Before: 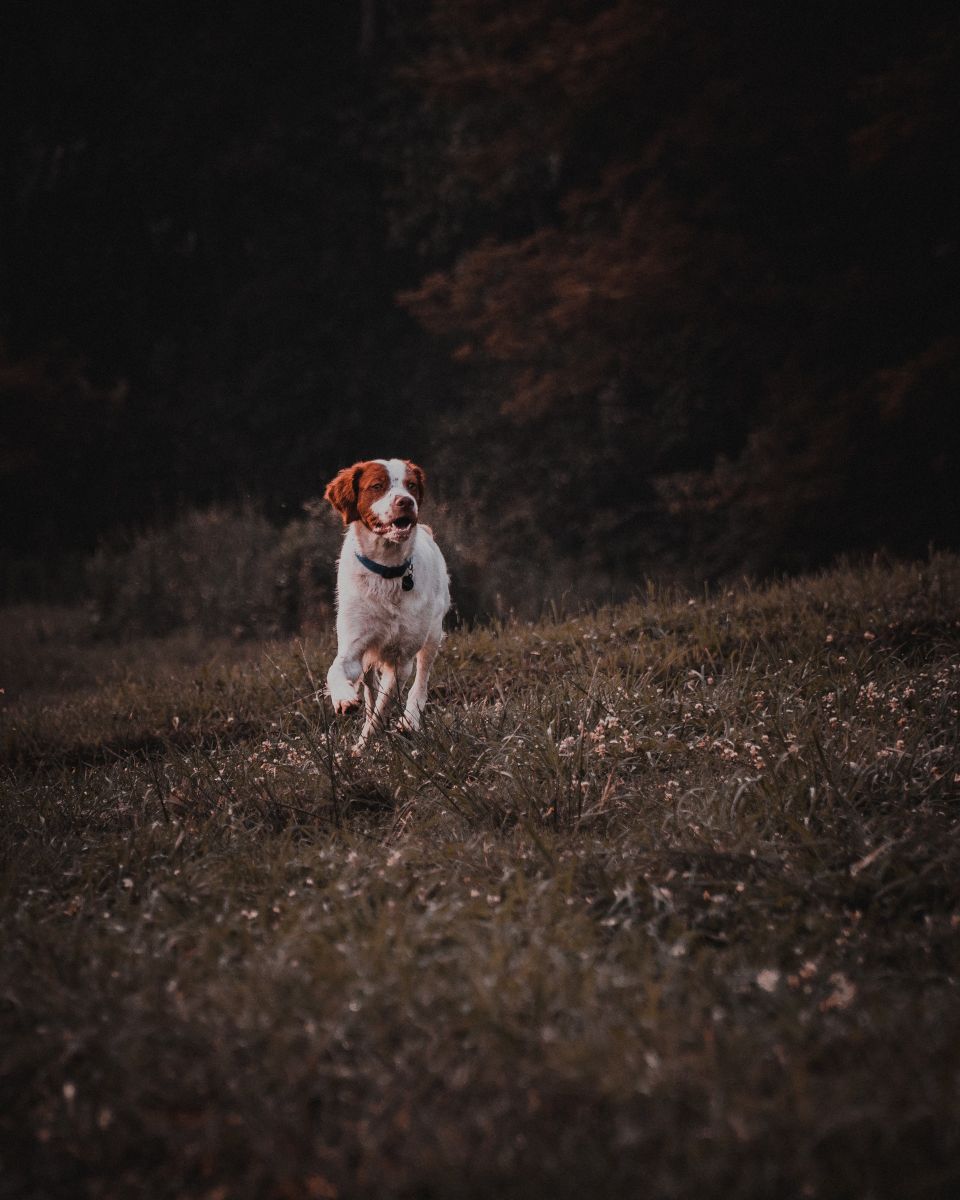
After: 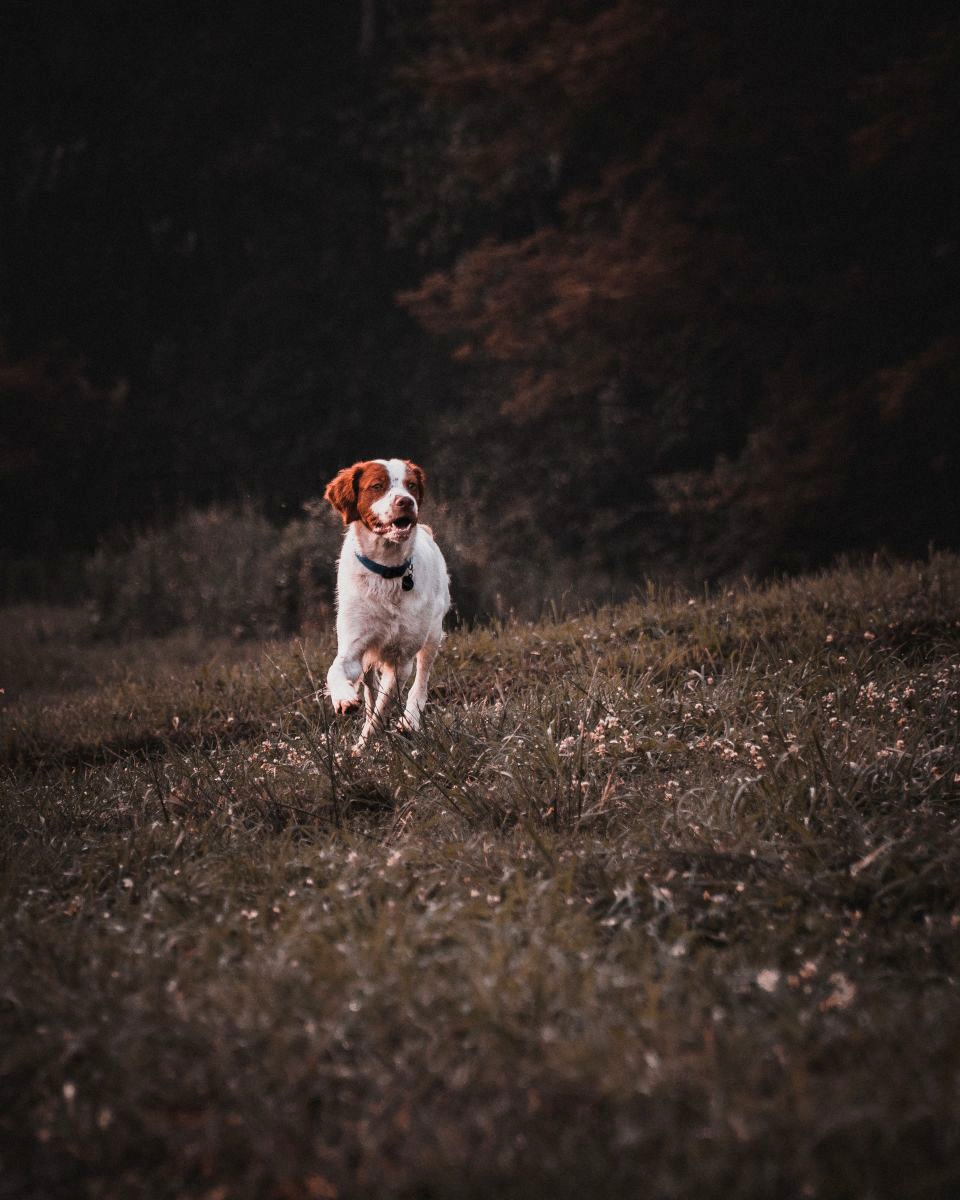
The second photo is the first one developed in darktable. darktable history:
exposure: black level correction 0.001, exposure 0.5 EV, compensate highlight preservation false
contrast equalizer: octaves 7, y [[0.439, 0.44, 0.442, 0.457, 0.493, 0.498], [0.5 ×6], [0.5 ×6], [0 ×6], [0 ×6]], mix -0.318
